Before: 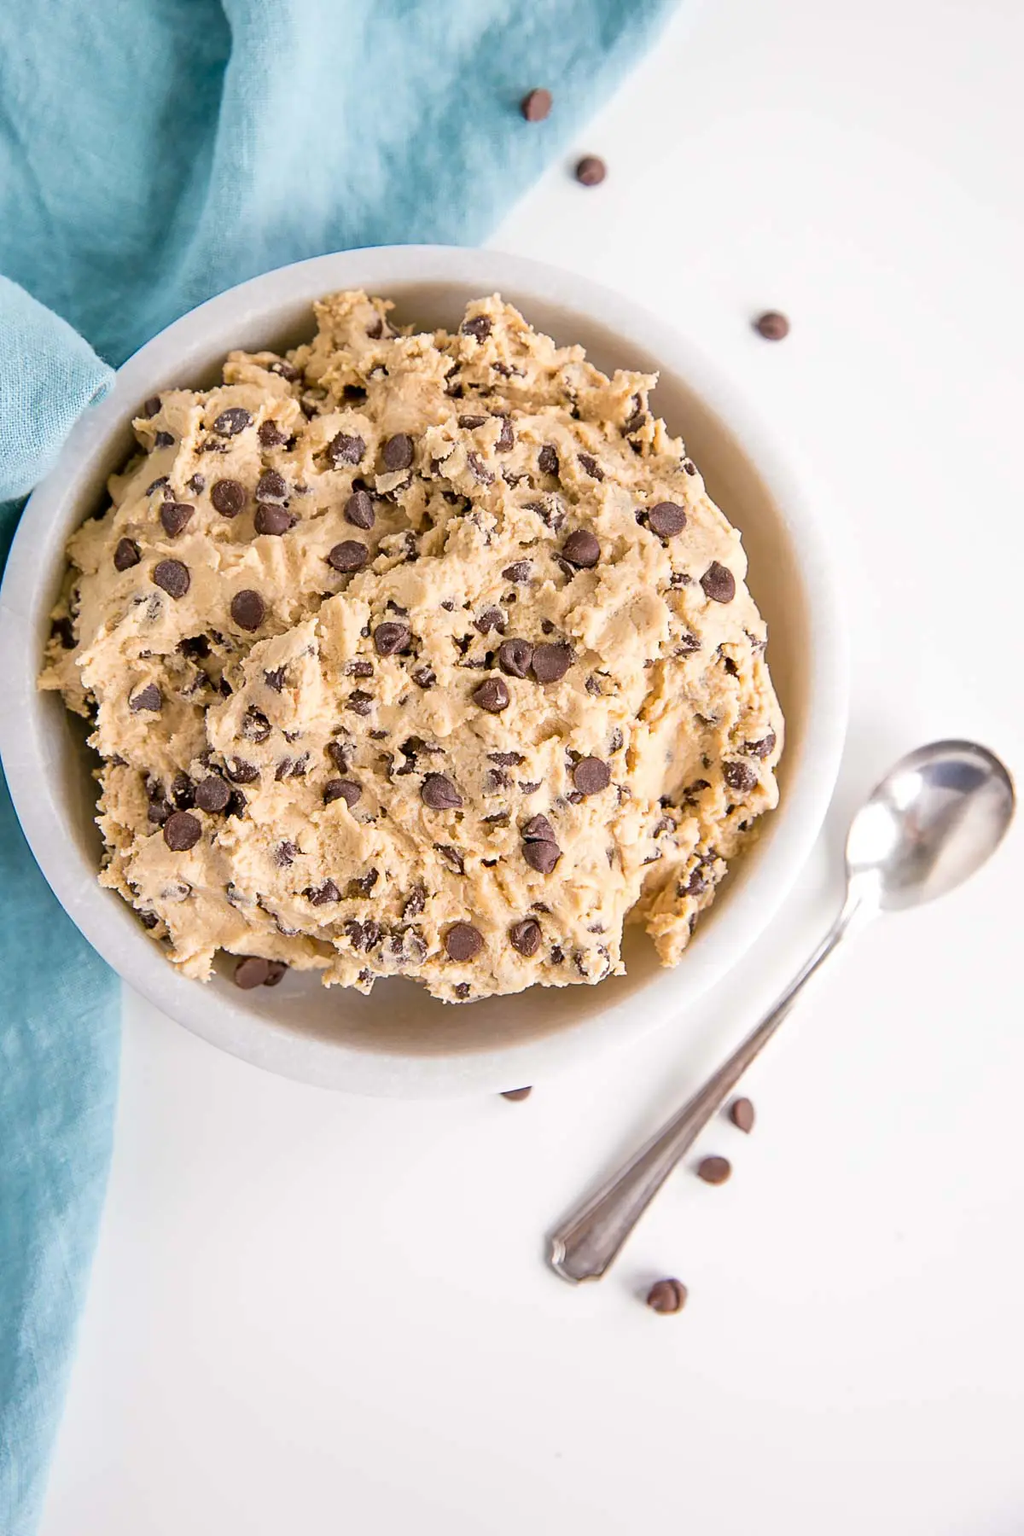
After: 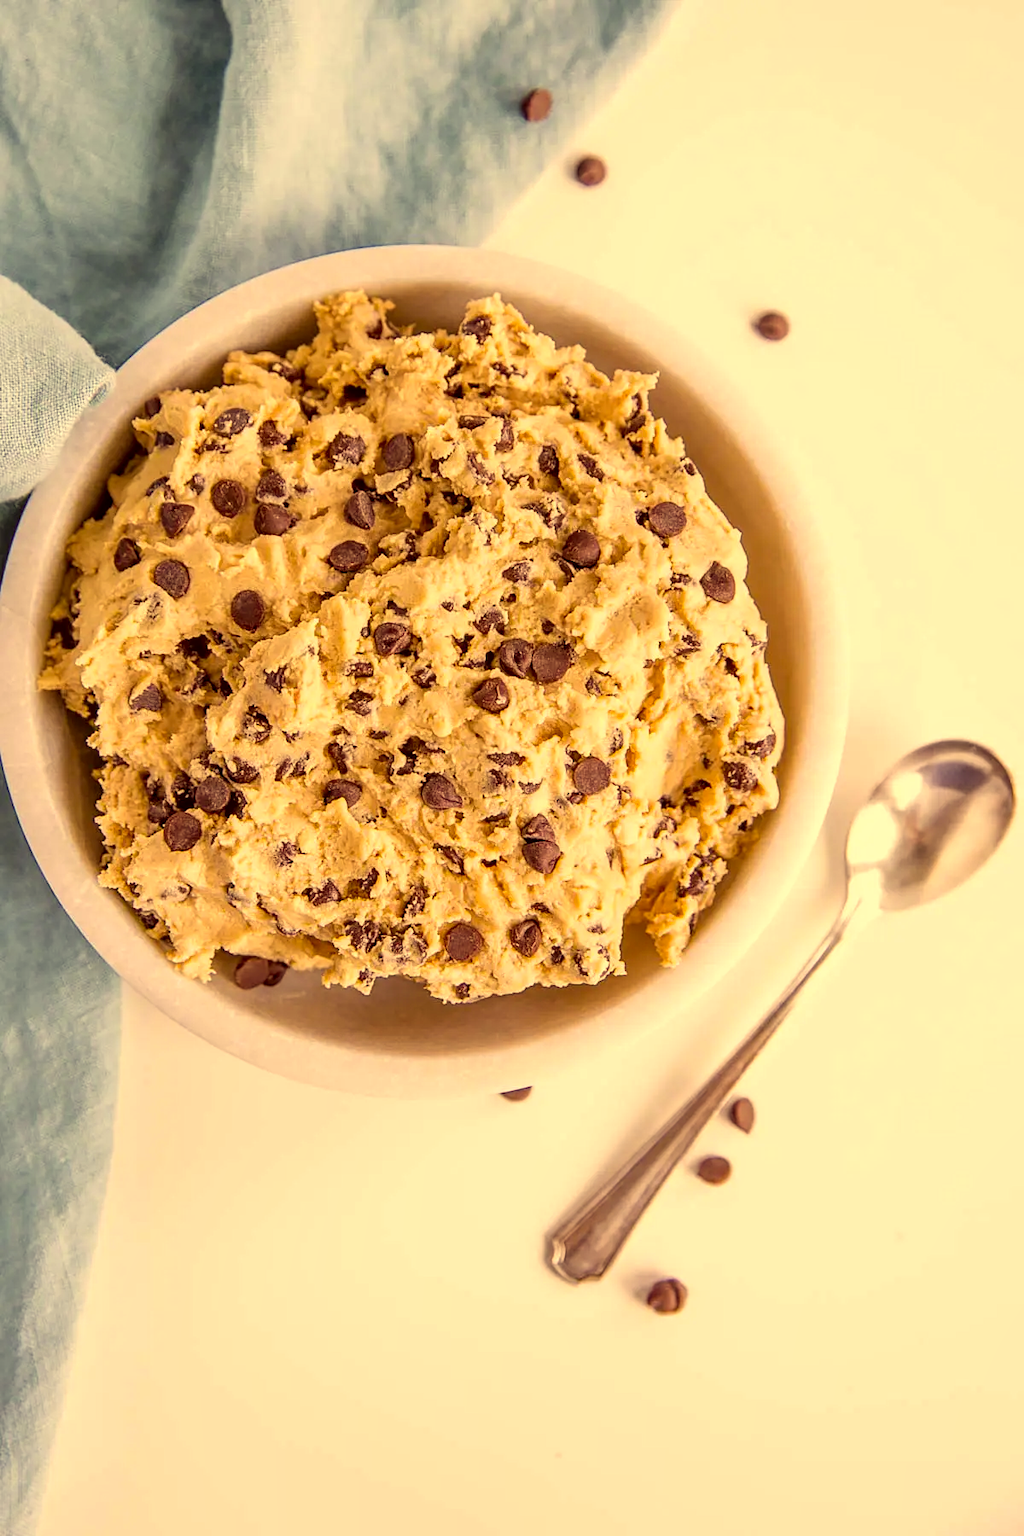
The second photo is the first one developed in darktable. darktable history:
local contrast: detail 130%
color correction: highlights a* 9.94, highlights b* 39.01, shadows a* 14.06, shadows b* 3.34
